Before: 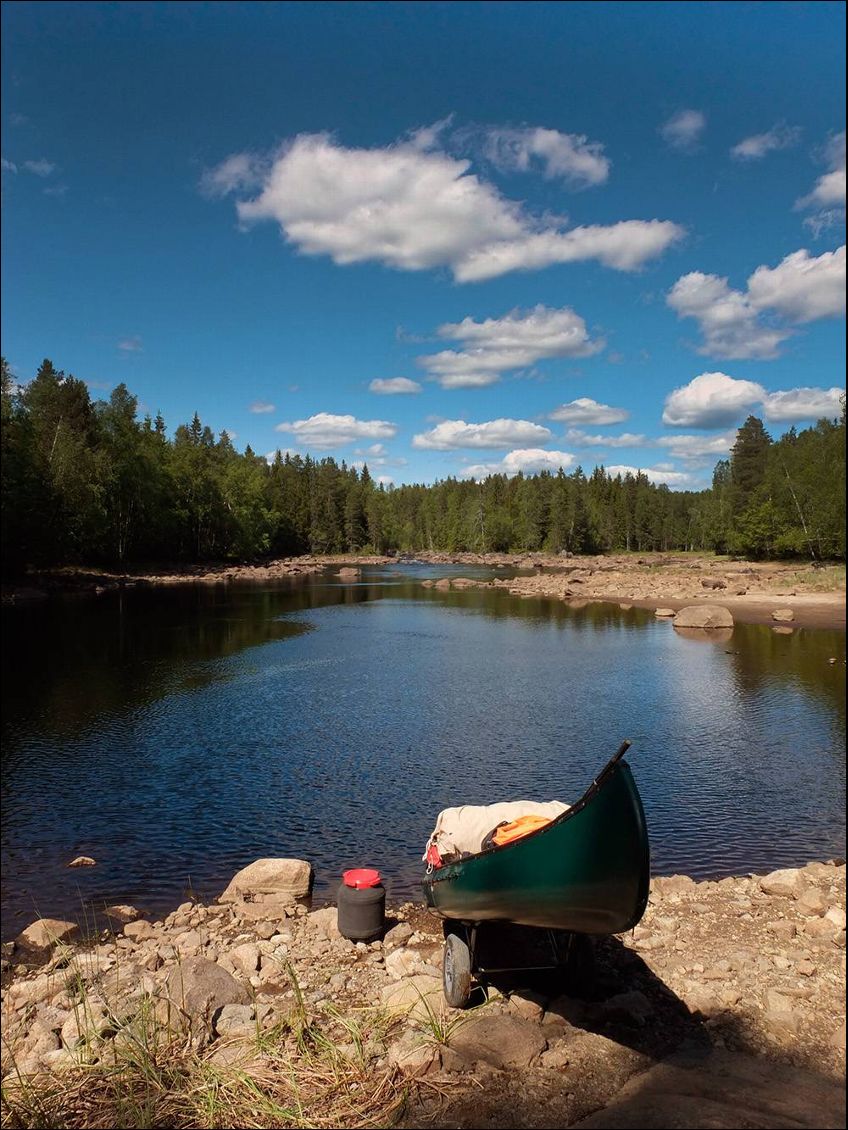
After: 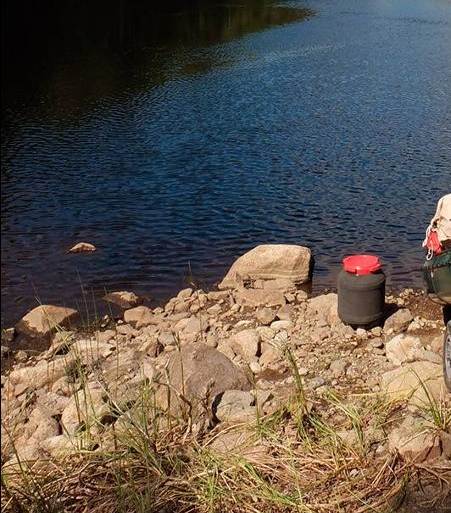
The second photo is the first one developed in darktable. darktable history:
crop and rotate: top 54.392%, right 46.787%, bottom 0.206%
